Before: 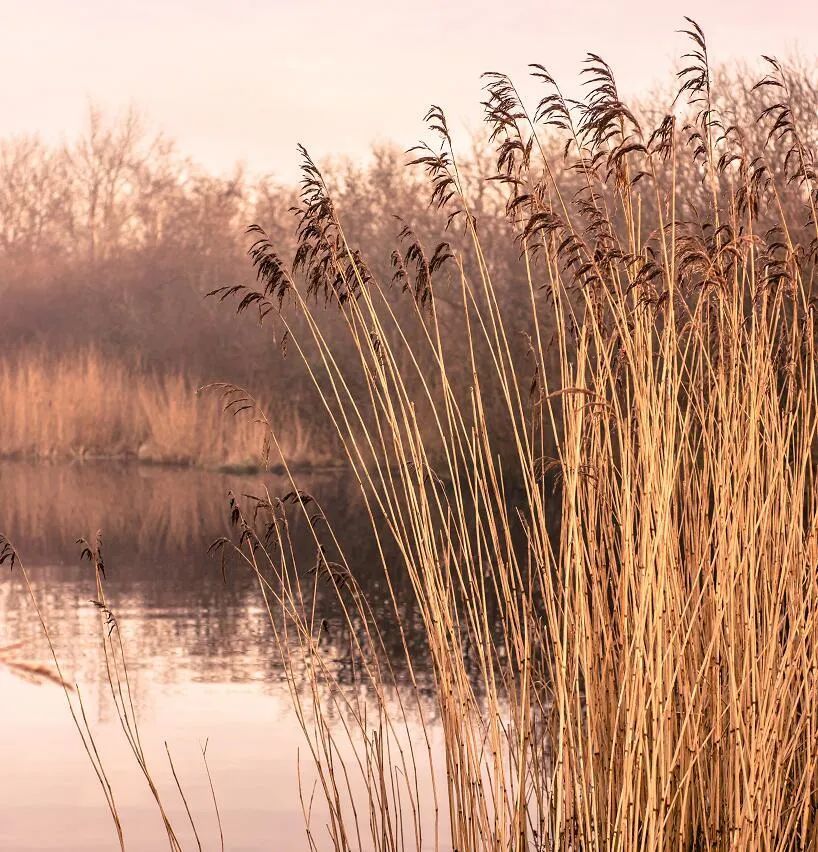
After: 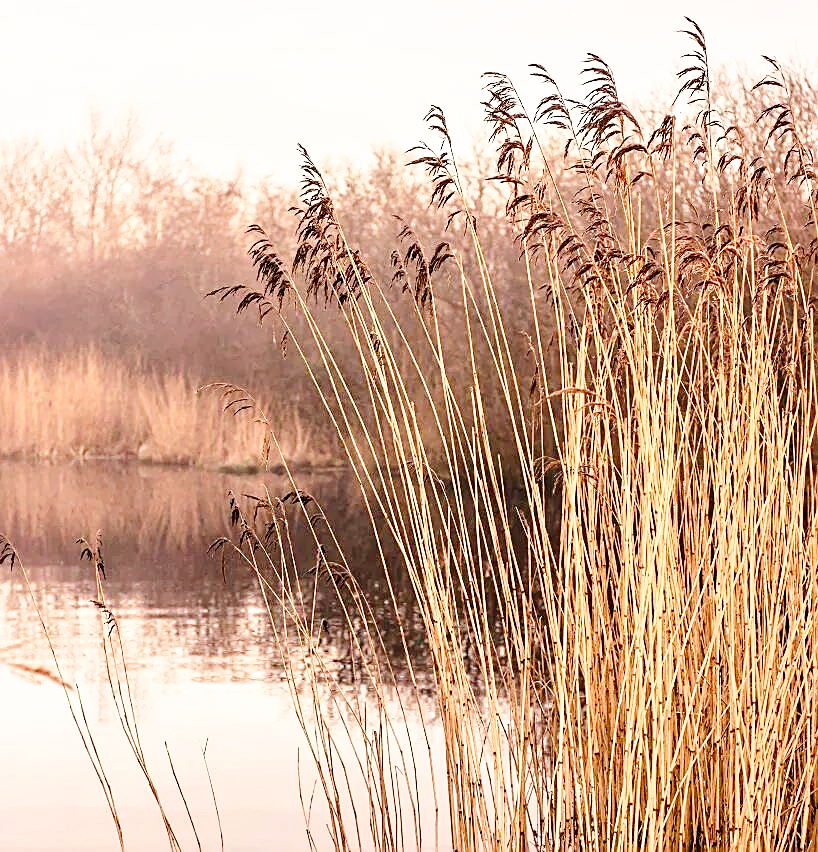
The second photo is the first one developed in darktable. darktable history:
base curve: curves: ch0 [(0, 0) (0.008, 0.007) (0.022, 0.029) (0.048, 0.089) (0.092, 0.197) (0.191, 0.399) (0.275, 0.534) (0.357, 0.65) (0.477, 0.78) (0.542, 0.833) (0.799, 0.973) (1, 1)], preserve colors none
sharpen: on, module defaults
